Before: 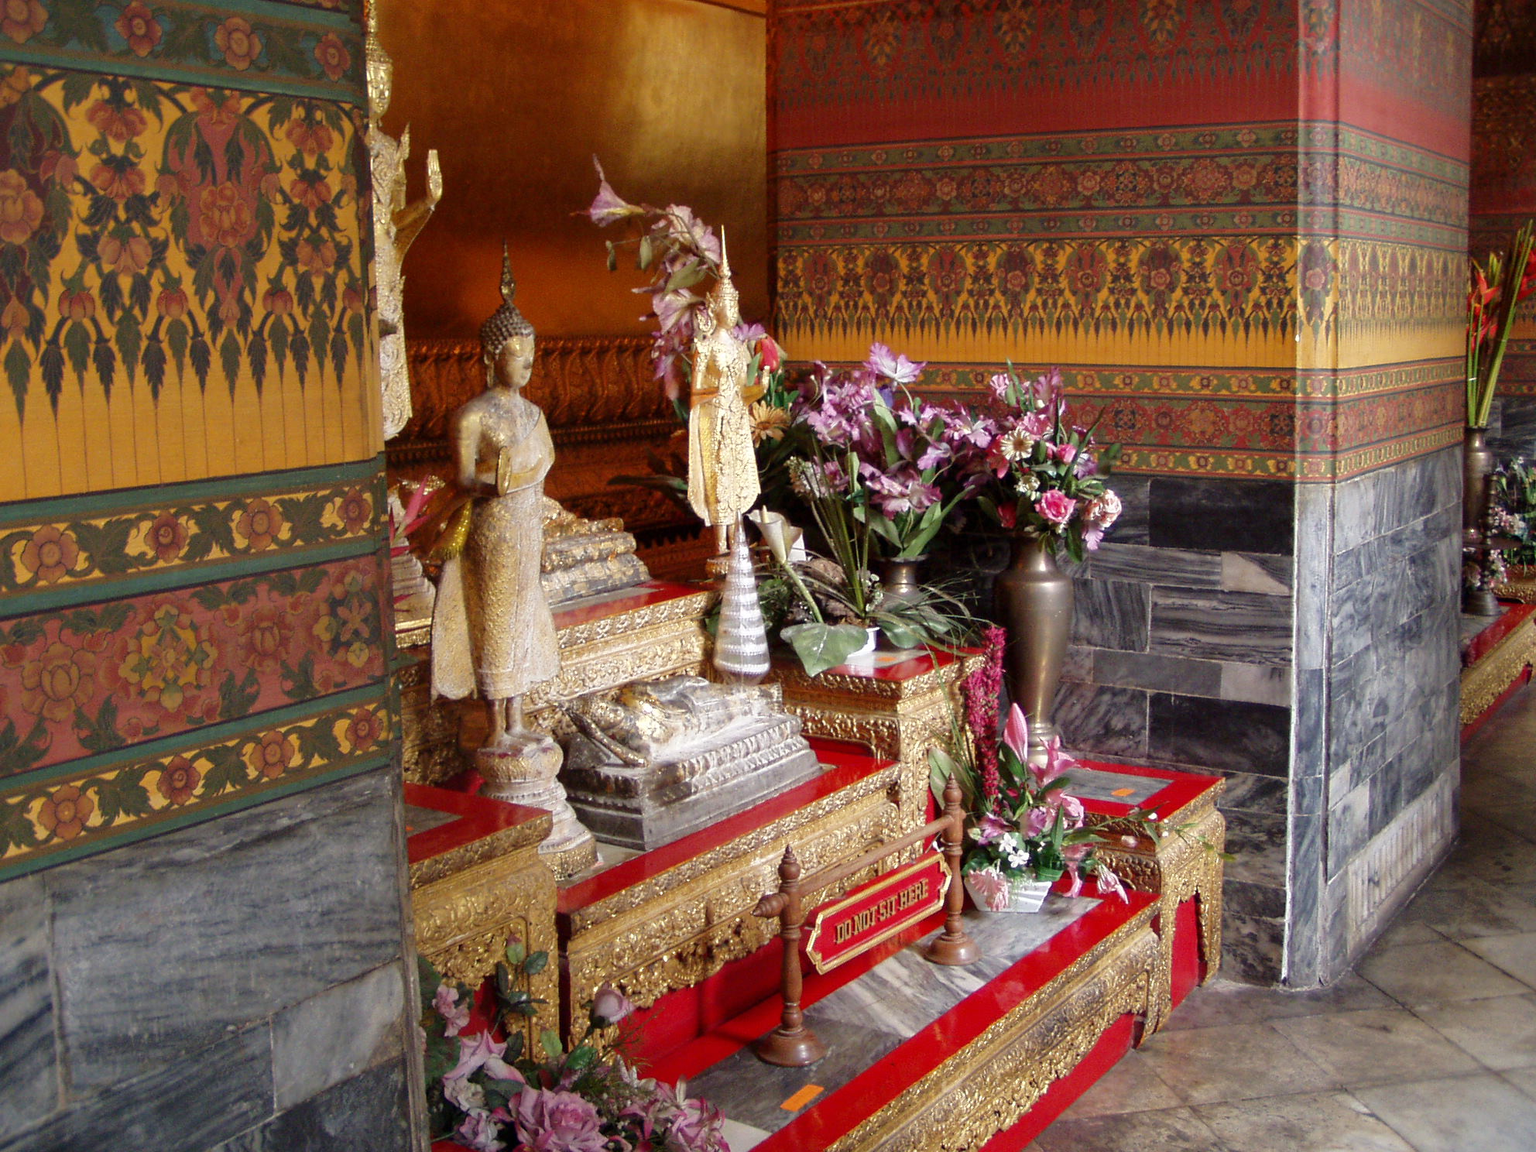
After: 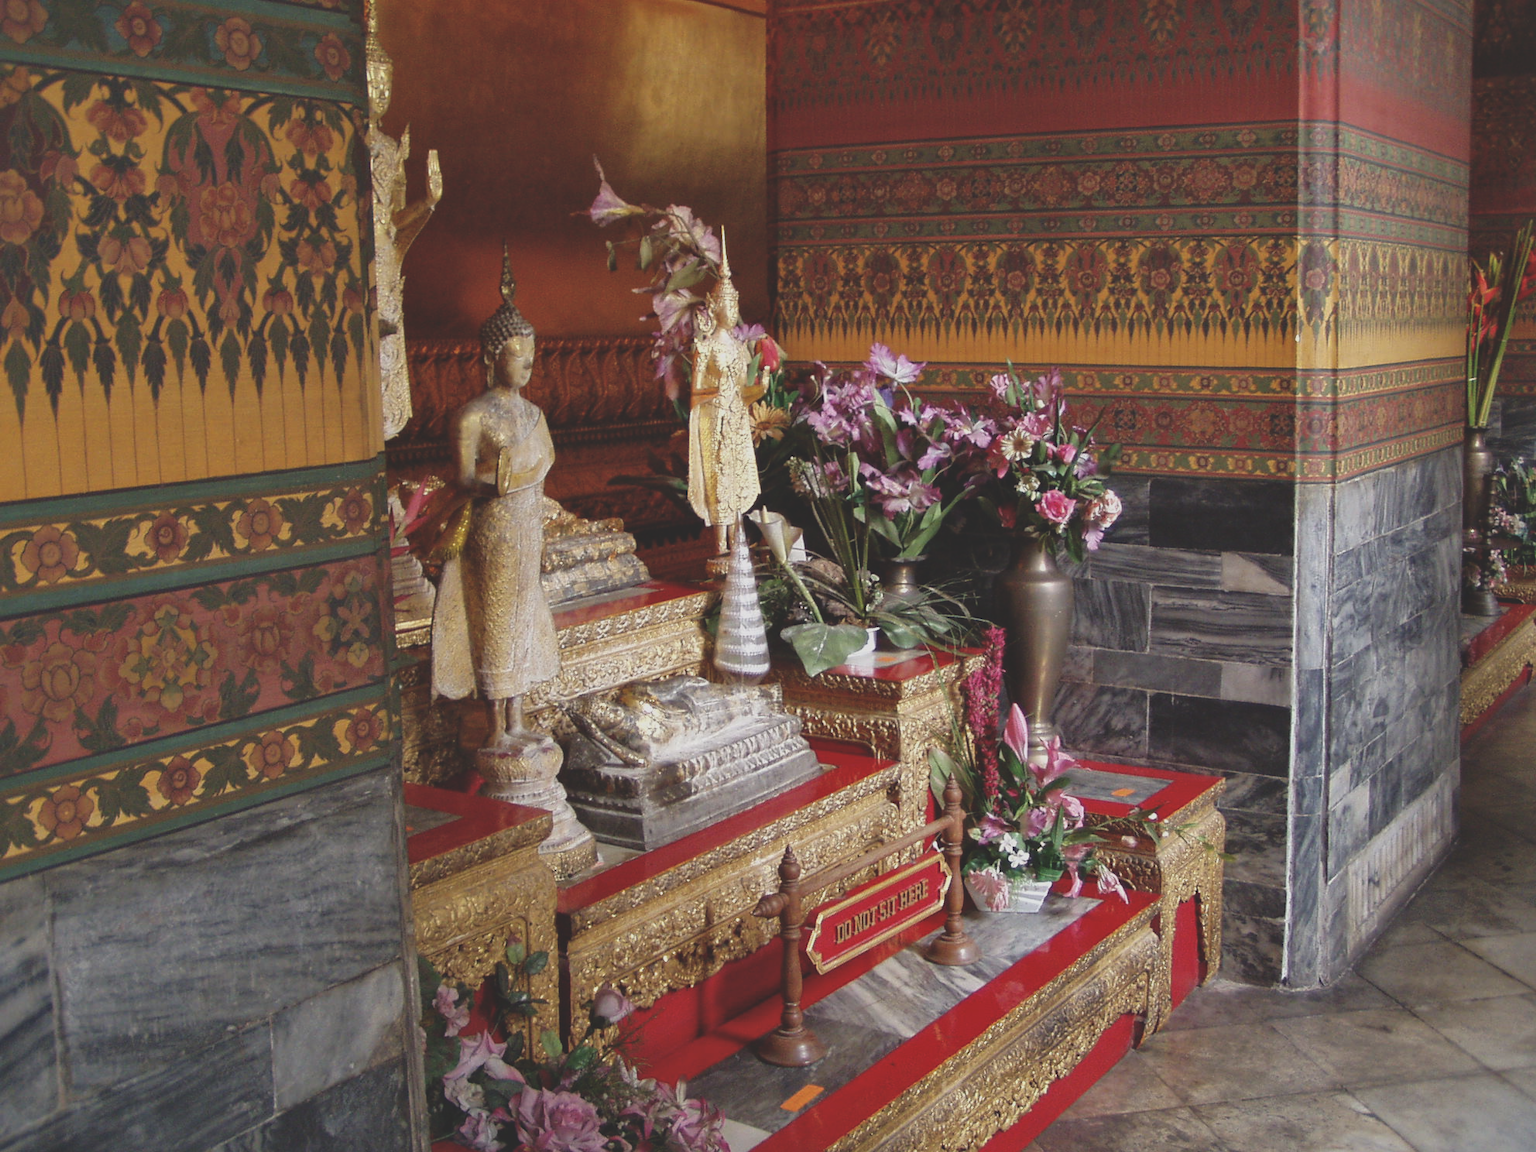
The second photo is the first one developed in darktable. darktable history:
local contrast: mode bilateral grid, contrast 21, coarseness 51, detail 119%, midtone range 0.2
exposure: black level correction -0.037, exposure -0.497 EV, compensate highlight preservation false
